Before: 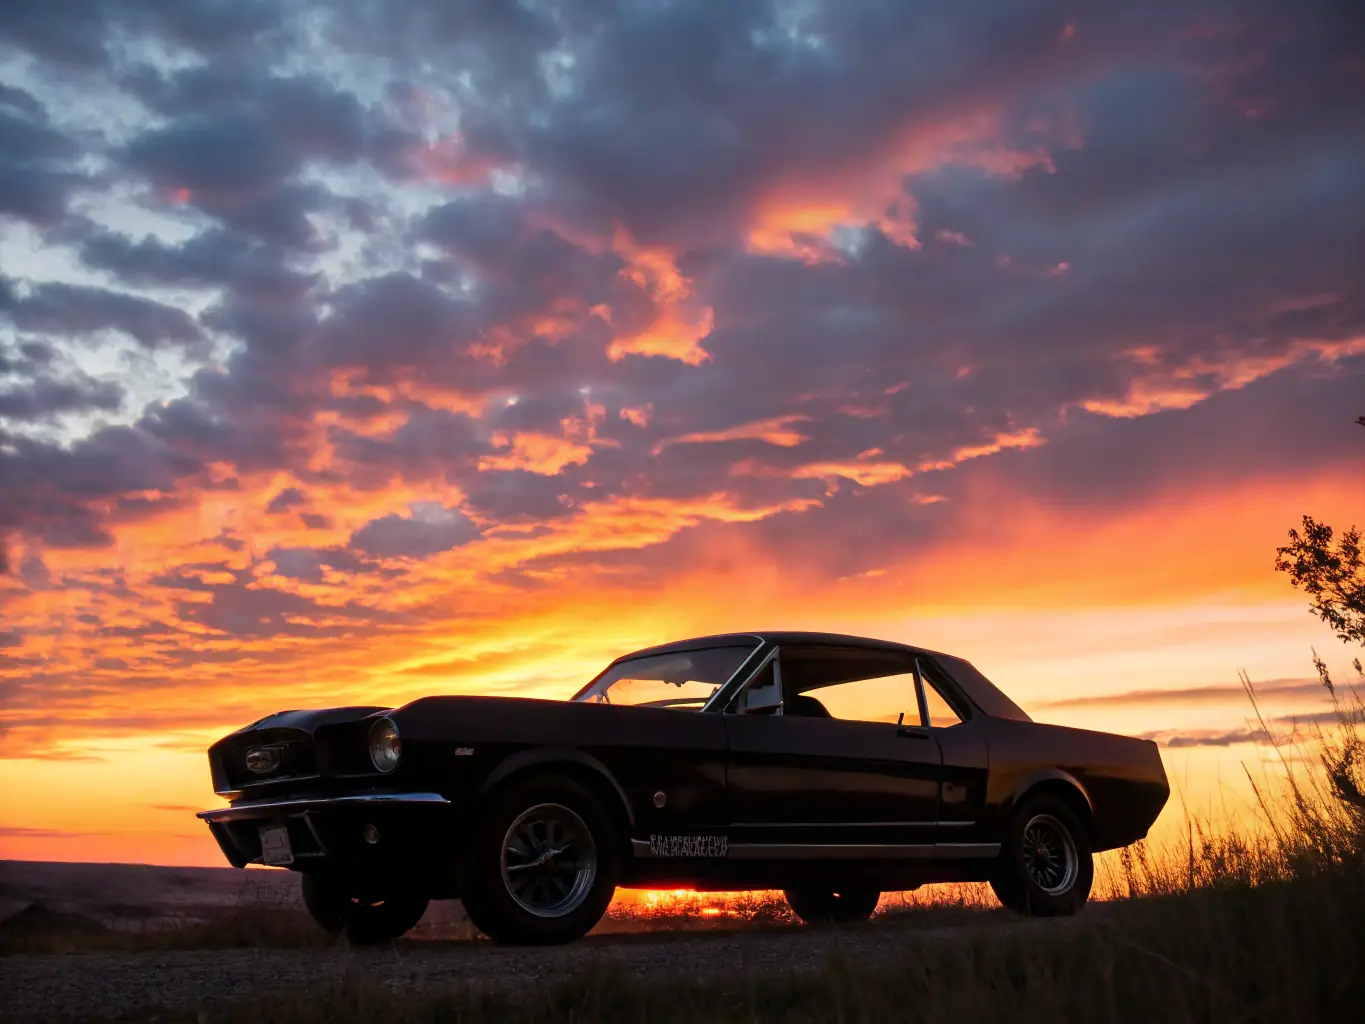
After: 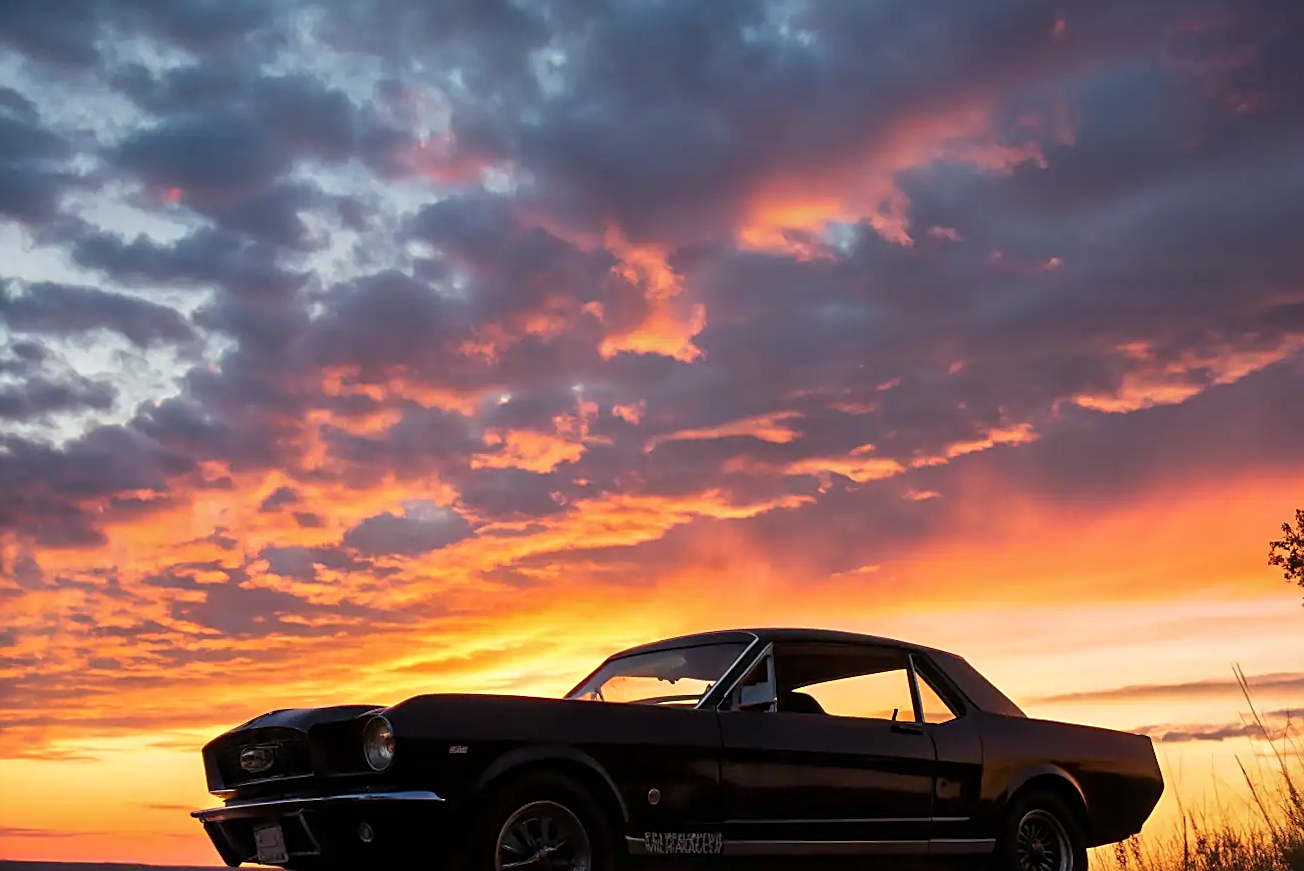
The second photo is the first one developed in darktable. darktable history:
crop and rotate: angle 0.266°, left 0.257%, right 3.572%, bottom 14.328%
sharpen: on, module defaults
local contrast: mode bilateral grid, contrast 10, coarseness 24, detail 115%, midtone range 0.2
